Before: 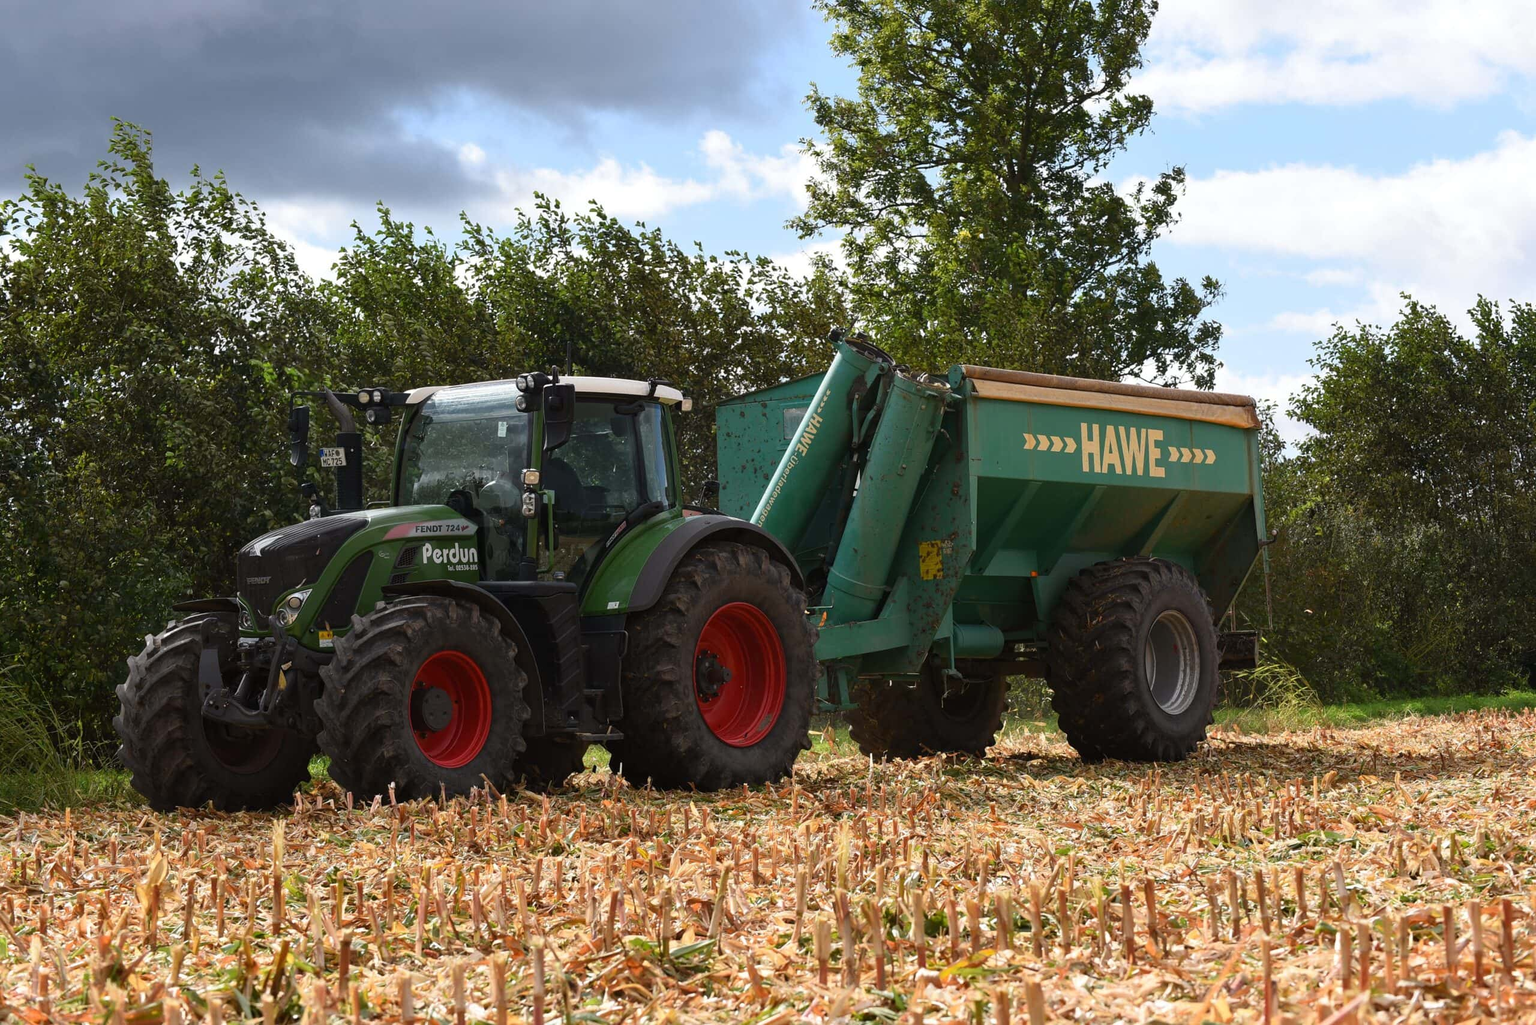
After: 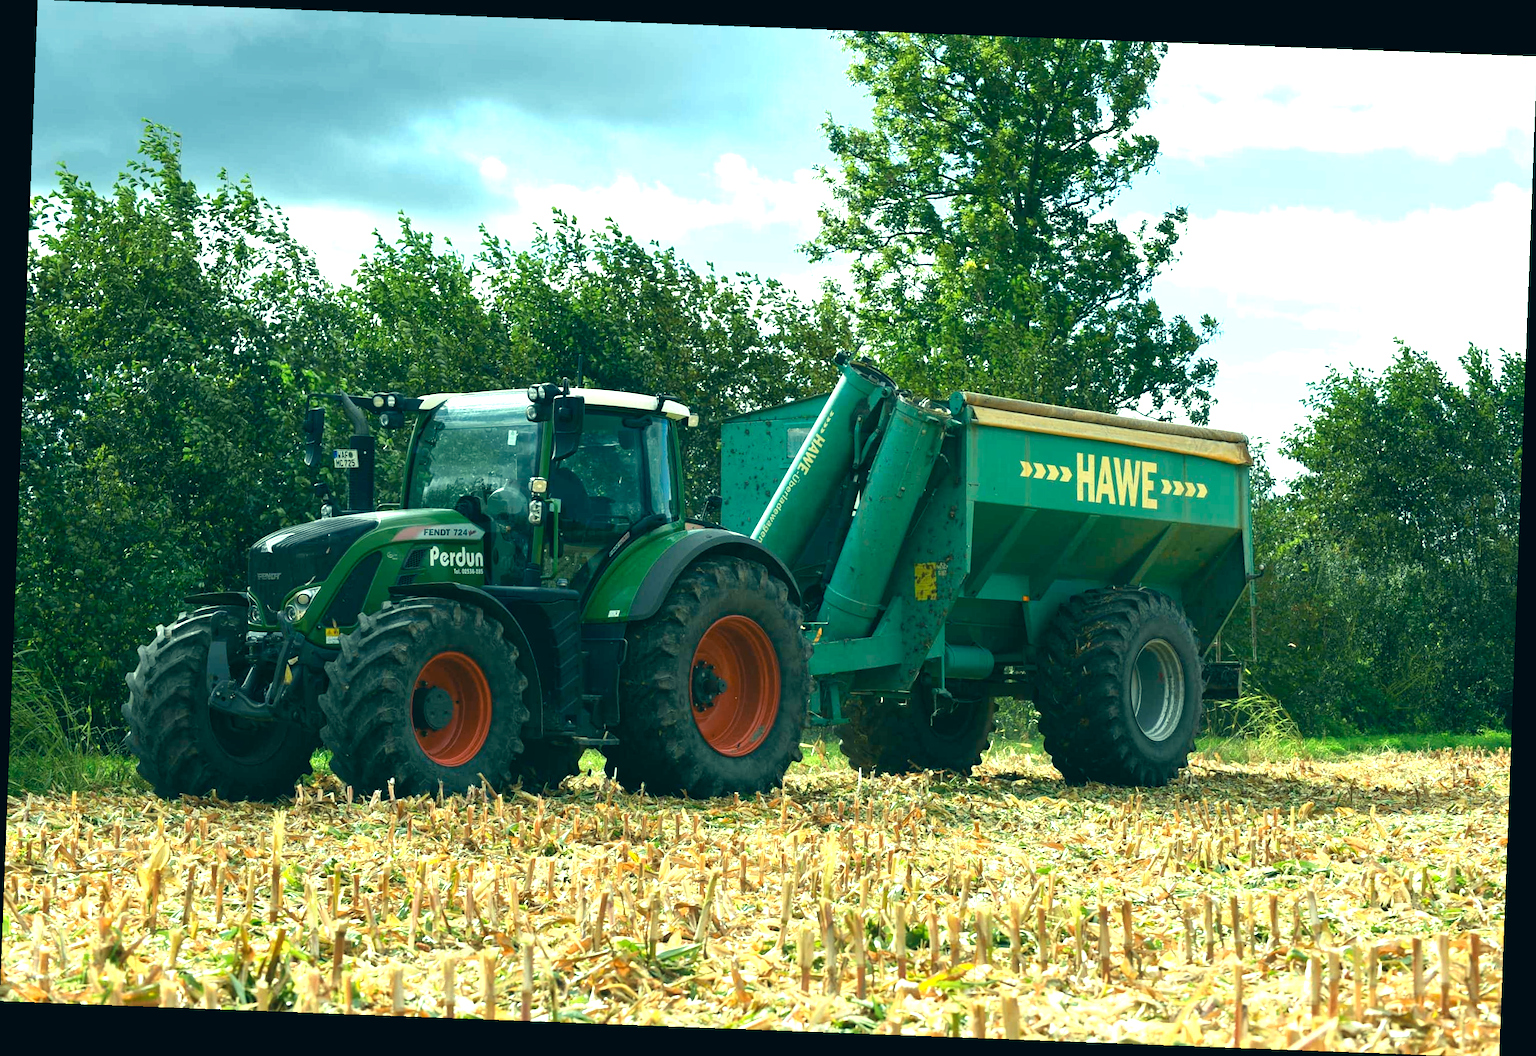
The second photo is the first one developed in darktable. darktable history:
color correction: highlights a* -20.08, highlights b* 9.8, shadows a* -20.4, shadows b* -10.76
exposure: exposure 0.999 EV, compensate highlight preservation false
rotate and perspective: rotation 2.17°, automatic cropping off
